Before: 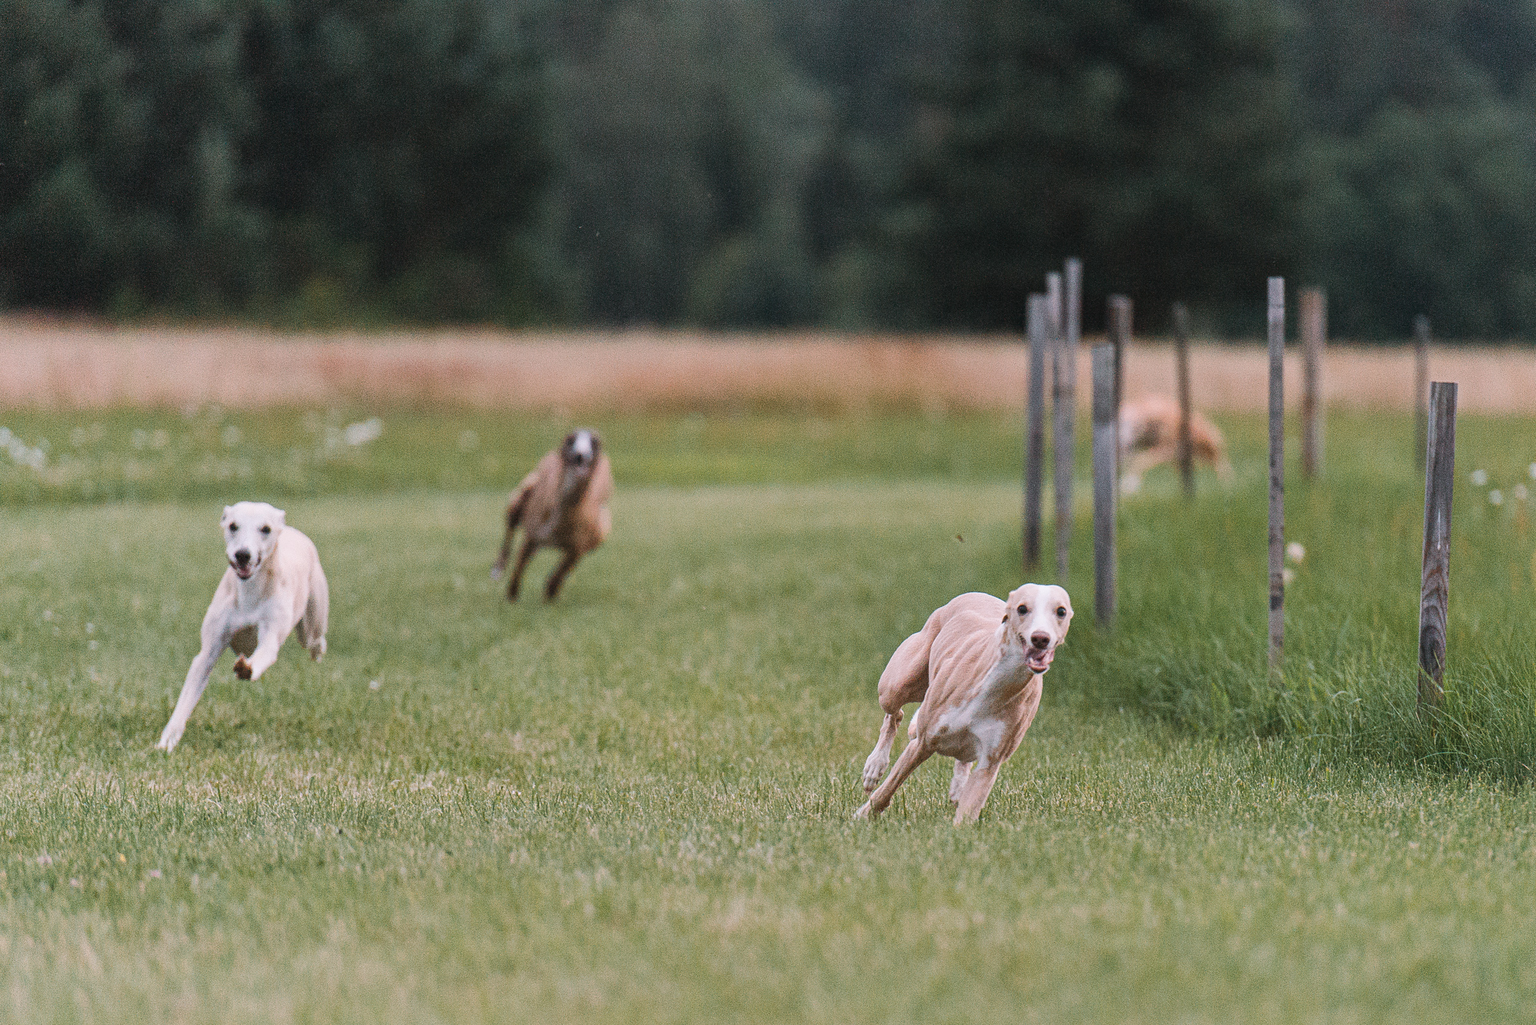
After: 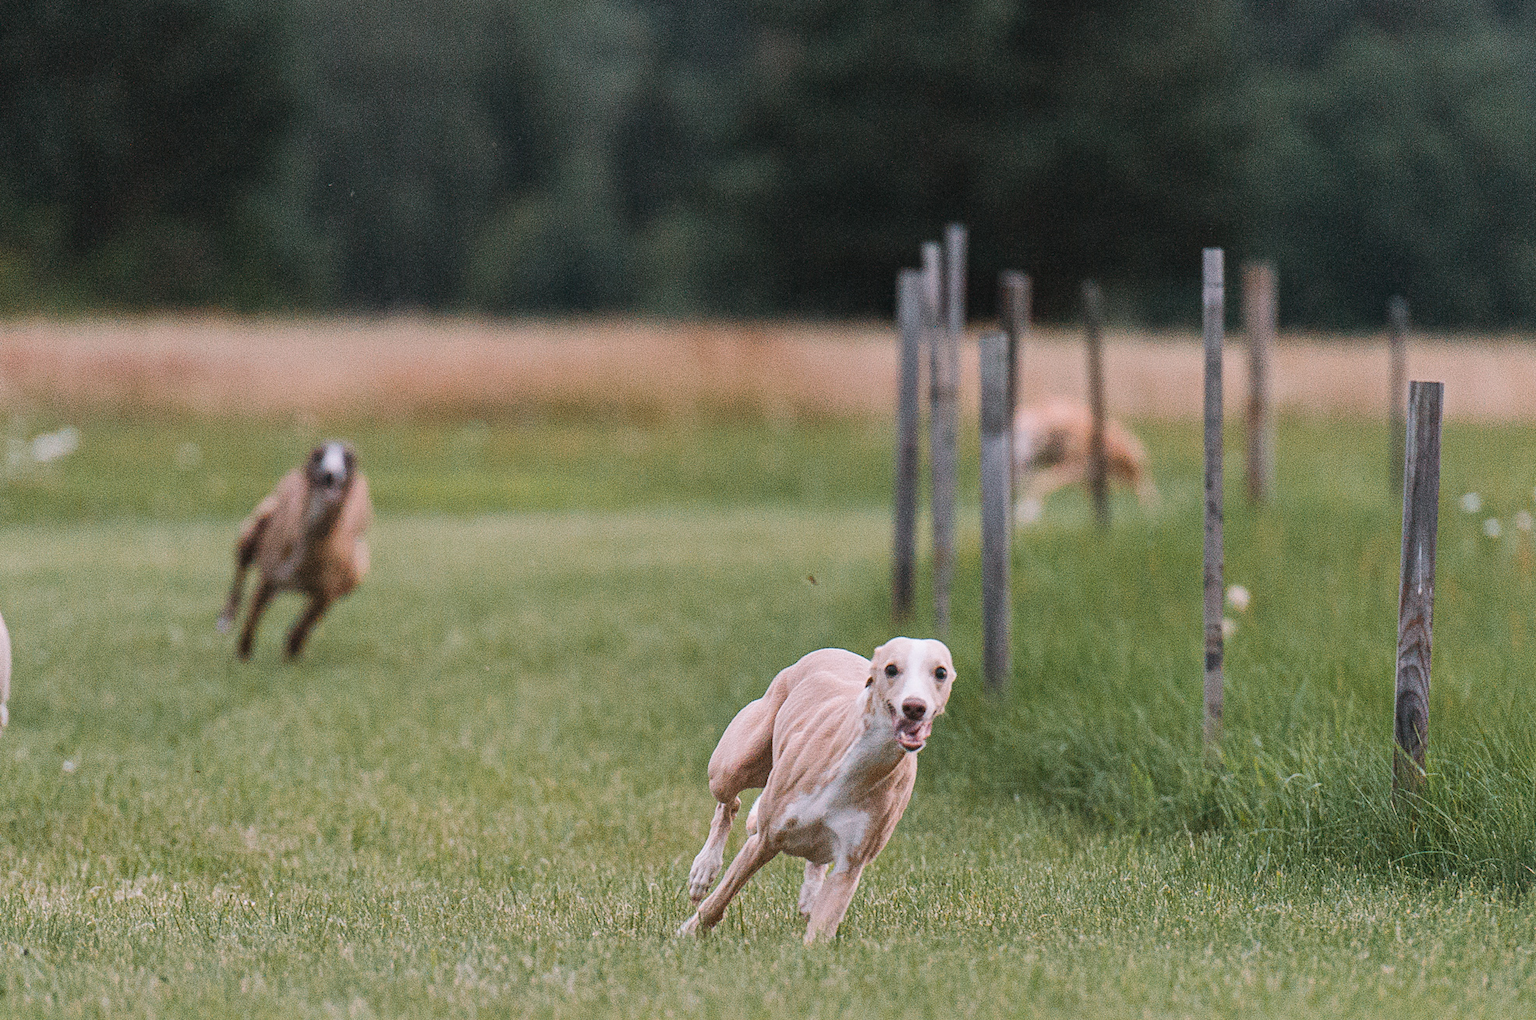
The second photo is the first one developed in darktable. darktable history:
crop and rotate: left 20.86%, top 7.973%, right 0.323%, bottom 13.575%
